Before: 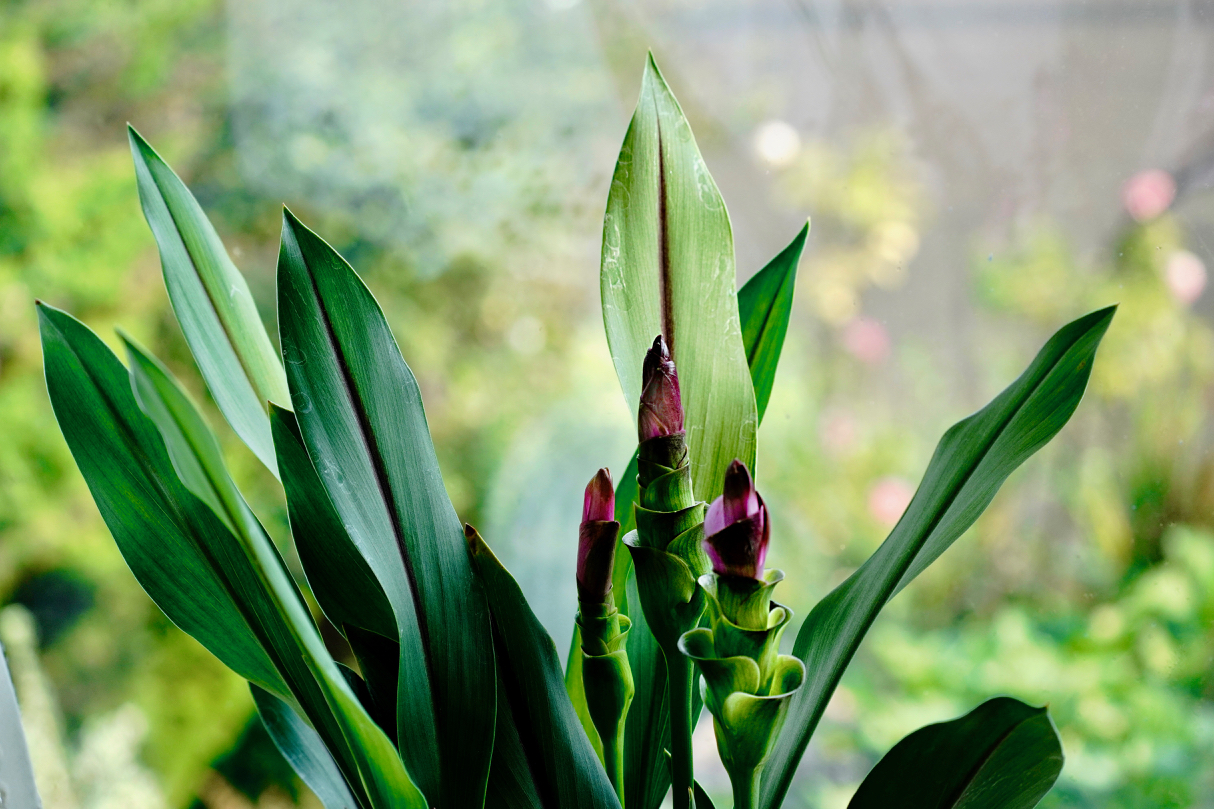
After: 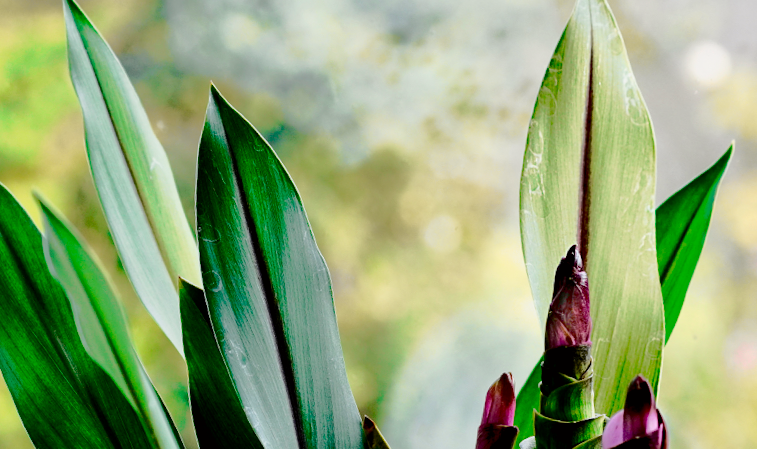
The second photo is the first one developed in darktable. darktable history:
crop and rotate: angle -4.99°, left 2.122%, top 6.945%, right 27.566%, bottom 30.519%
tone curve: curves: ch0 [(0, 0) (0.104, 0.061) (0.239, 0.201) (0.327, 0.317) (0.401, 0.443) (0.489, 0.566) (0.65, 0.68) (0.832, 0.858) (1, 0.977)]; ch1 [(0, 0) (0.161, 0.092) (0.35, 0.33) (0.379, 0.401) (0.447, 0.476) (0.495, 0.499) (0.515, 0.518) (0.534, 0.557) (0.602, 0.625) (0.712, 0.706) (1, 1)]; ch2 [(0, 0) (0.359, 0.372) (0.437, 0.437) (0.502, 0.501) (0.55, 0.534) (0.592, 0.601) (0.647, 0.64) (1, 1)], color space Lab, independent channels, preserve colors none
